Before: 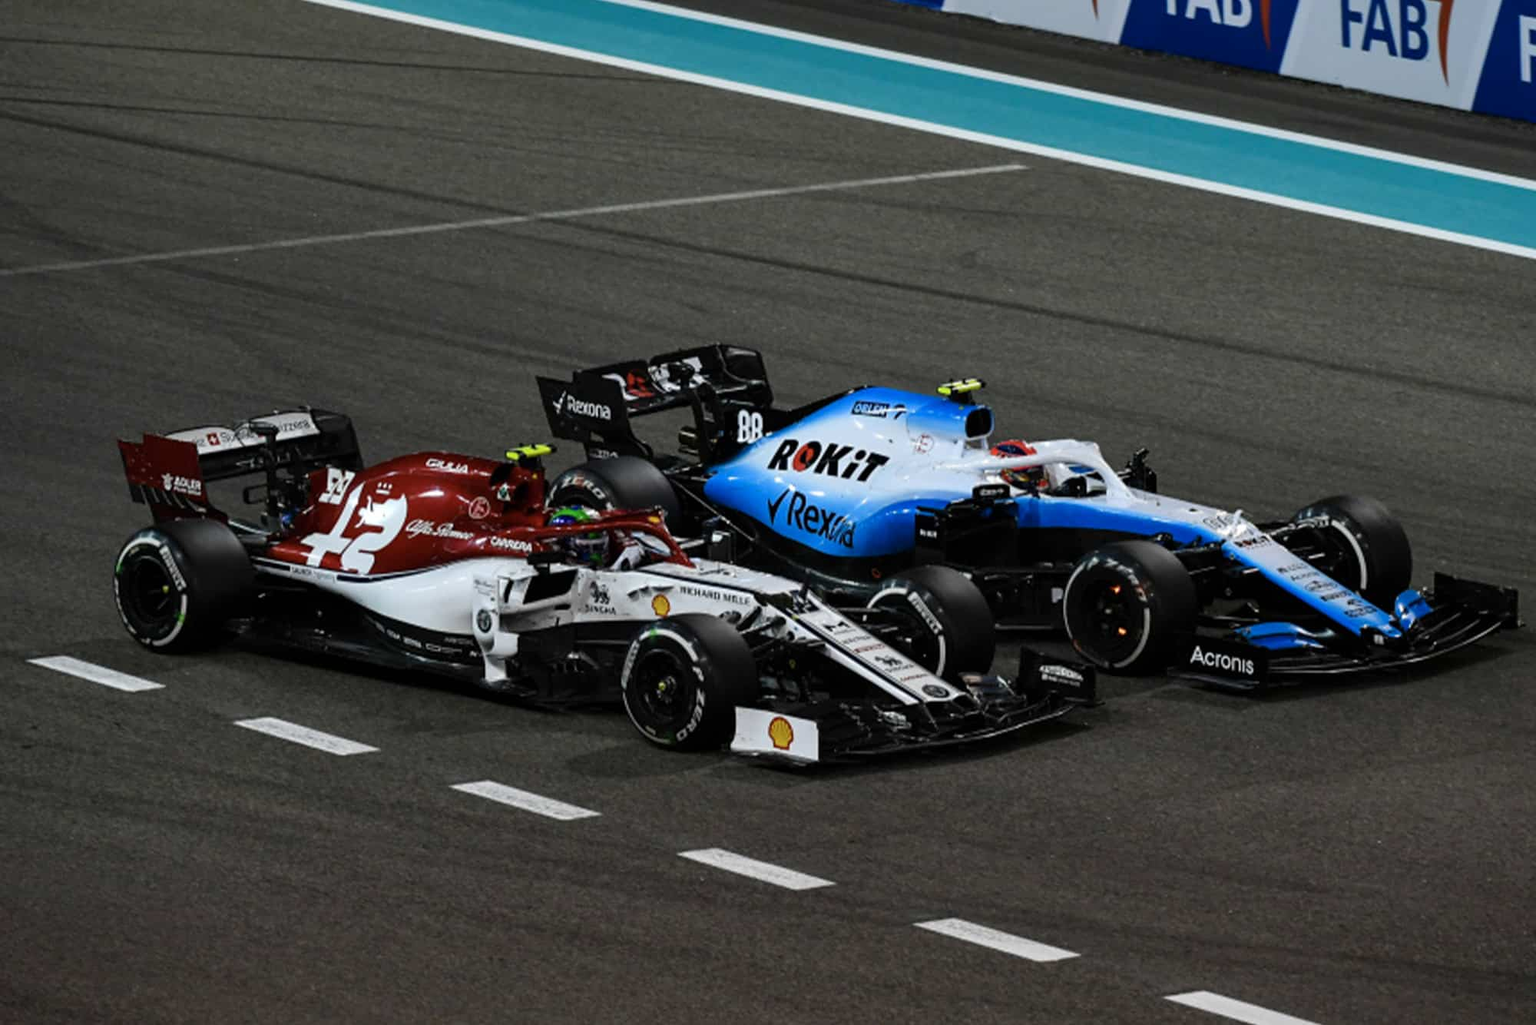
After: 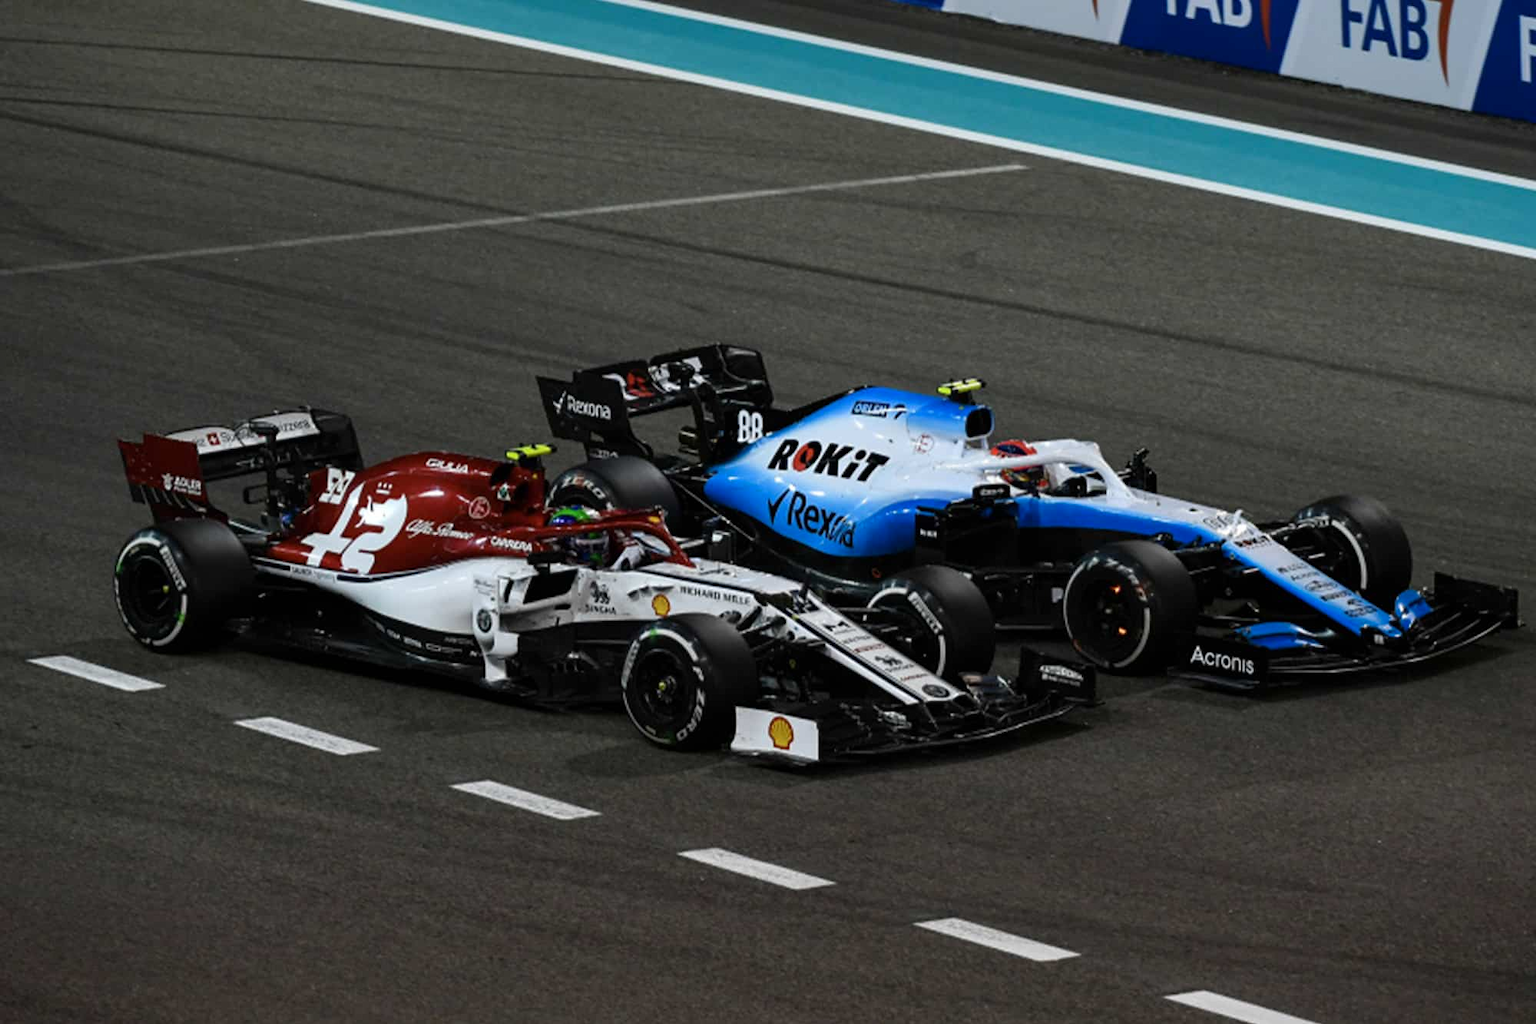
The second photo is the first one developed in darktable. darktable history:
shadows and highlights: shadows -21.29, highlights 98.9, soften with gaussian
